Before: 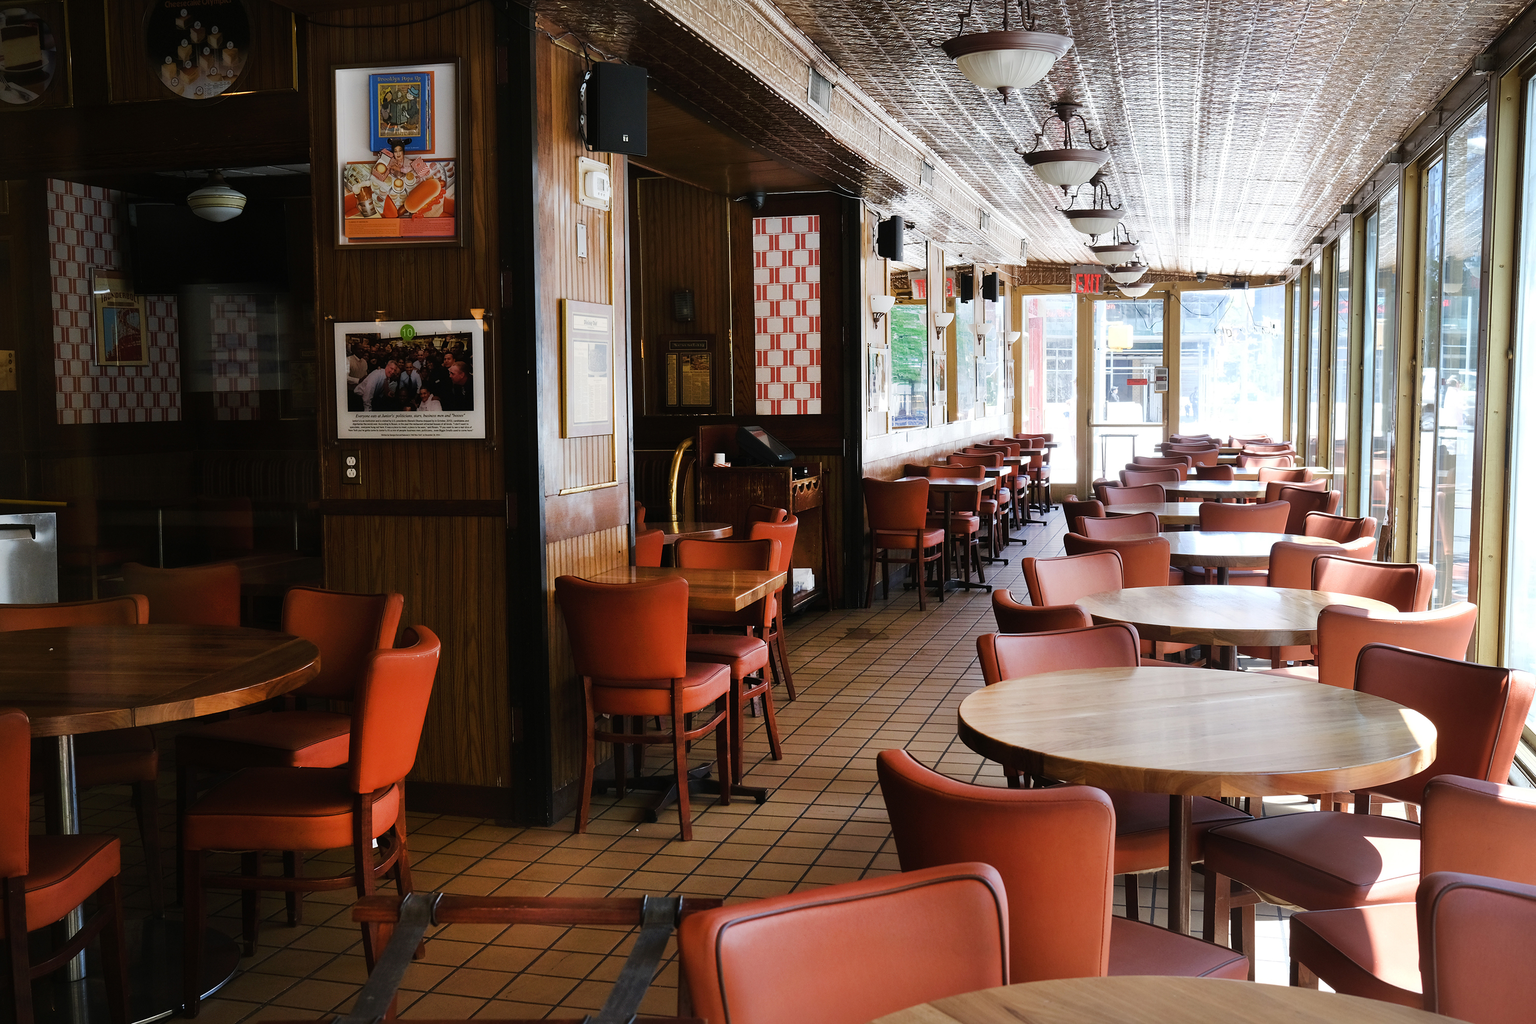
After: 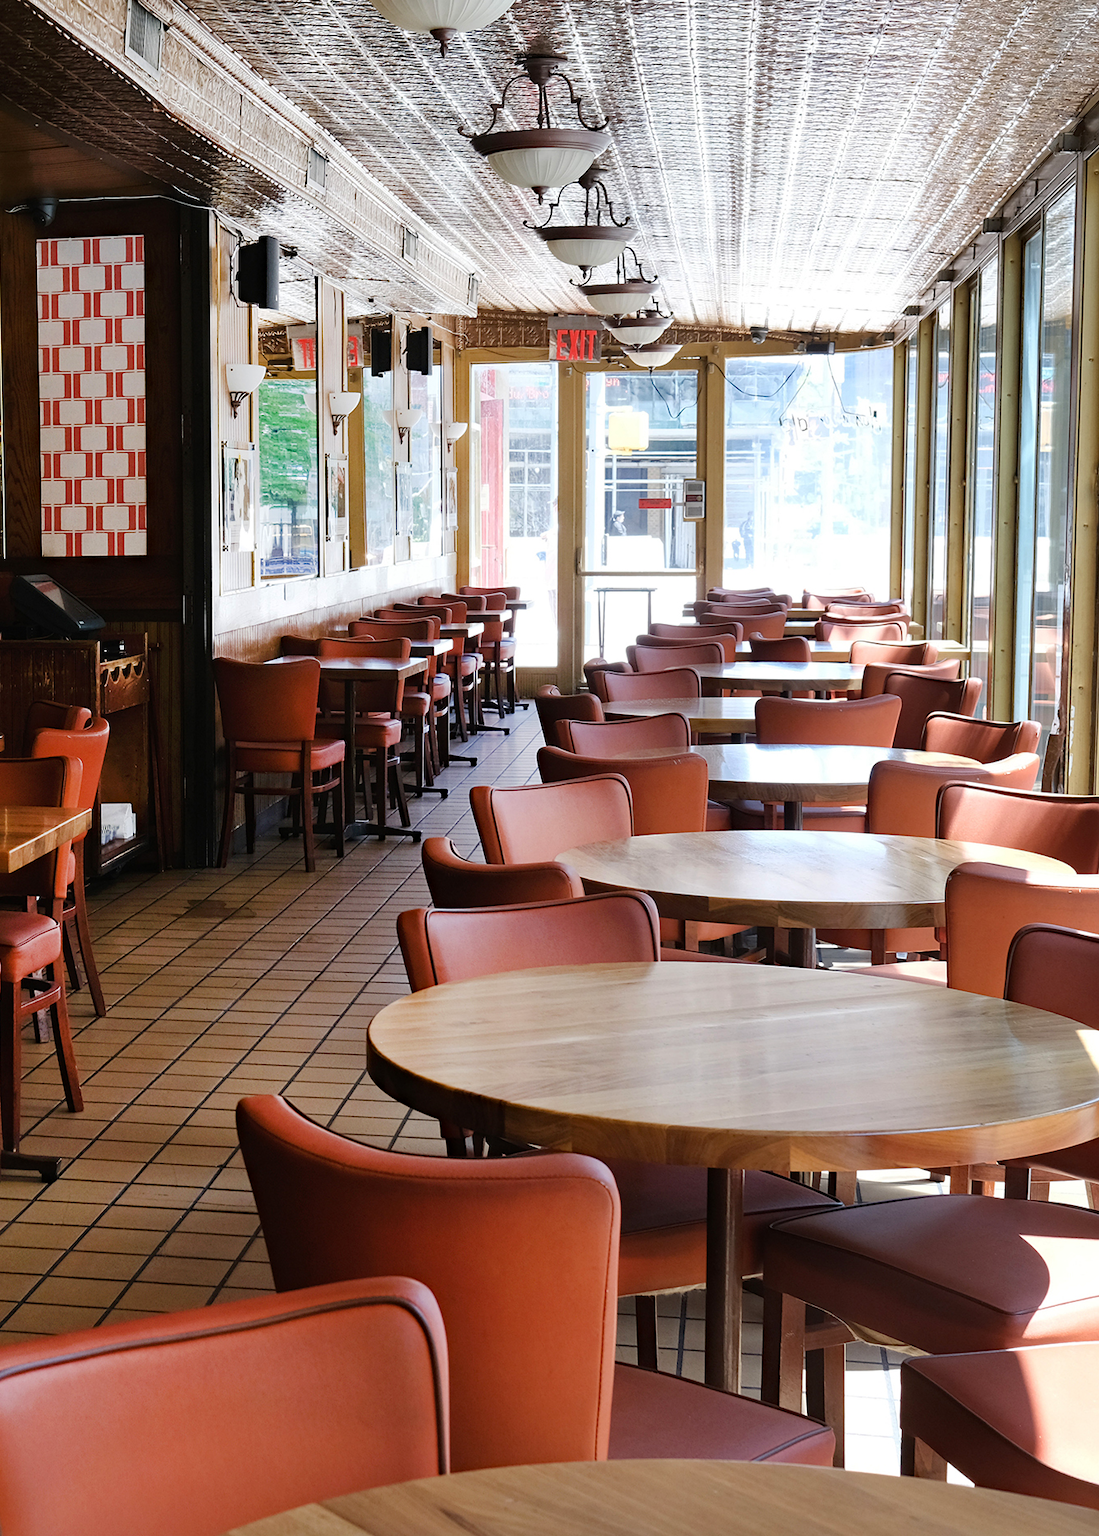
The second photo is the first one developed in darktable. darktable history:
haze removal: compatibility mode true, adaptive false
crop: left 47.533%, top 6.788%, right 7.994%
